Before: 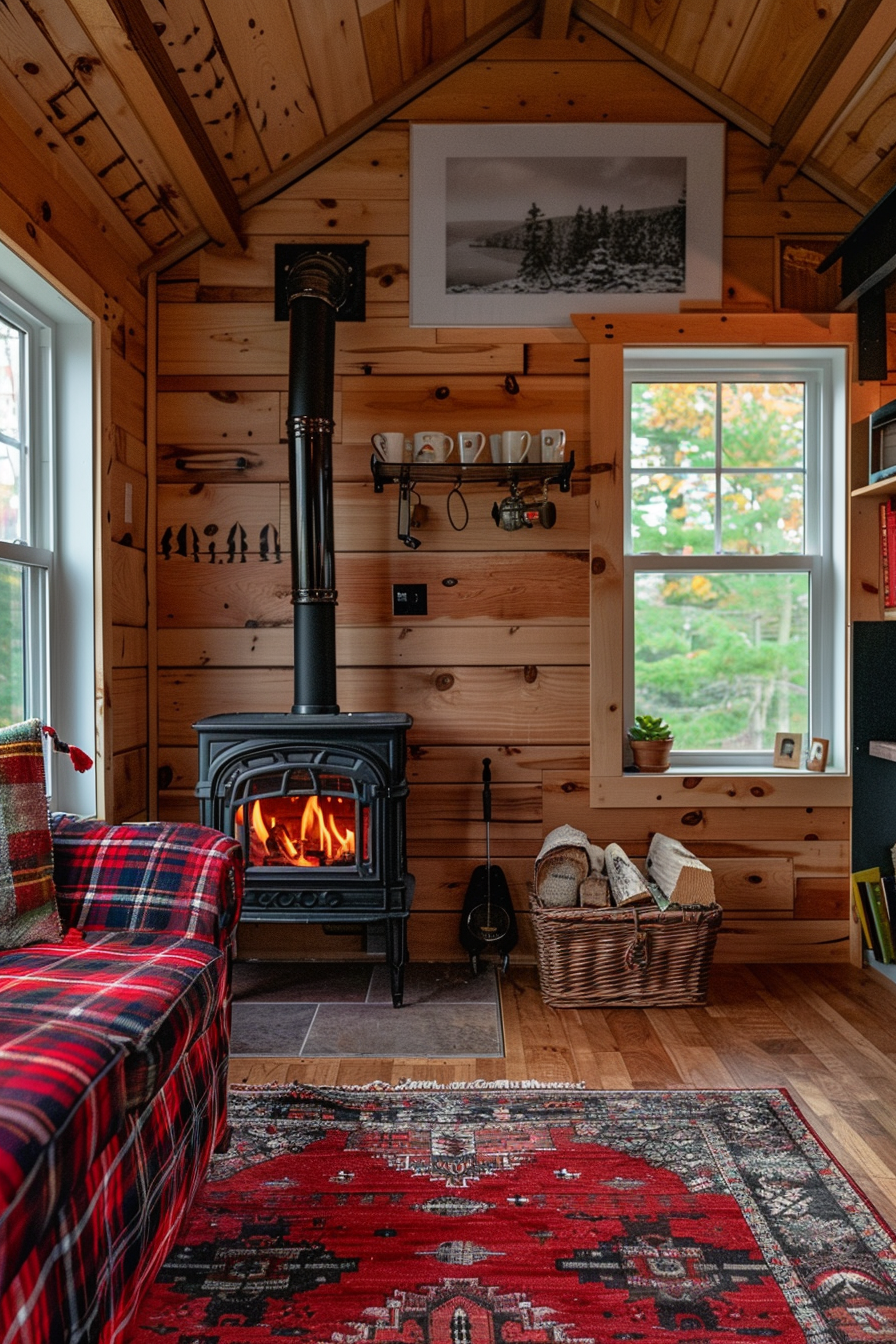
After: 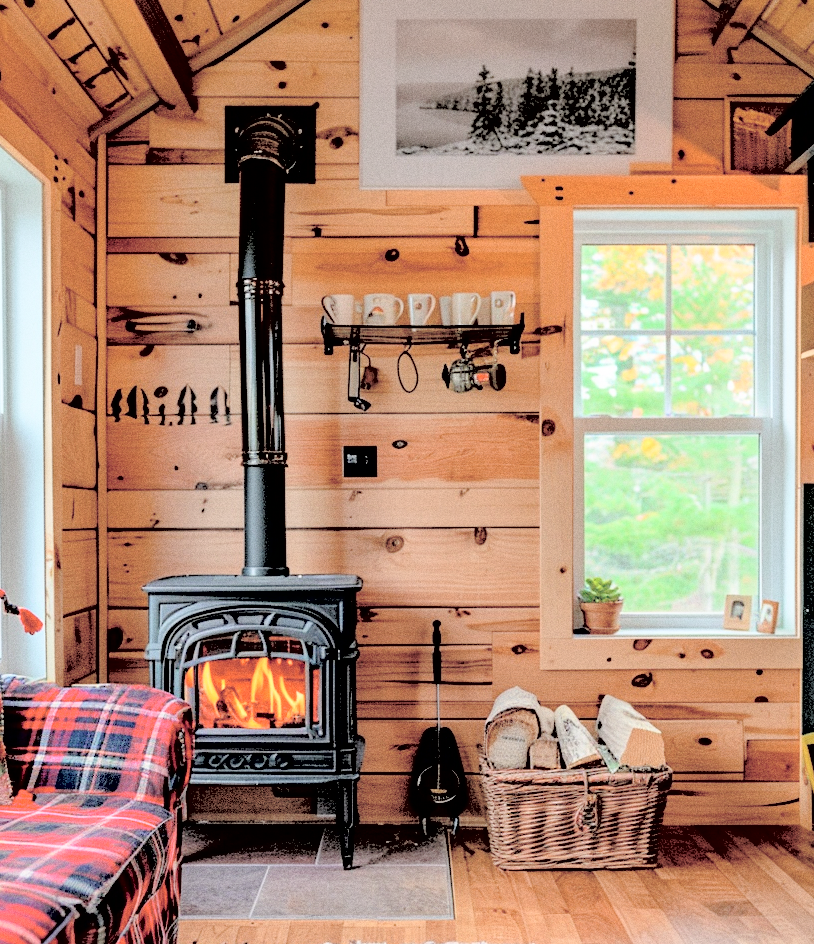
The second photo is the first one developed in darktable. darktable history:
crop: left 5.596%, top 10.314%, right 3.534%, bottom 19.395%
exposure: black level correction 0.009, compensate highlight preservation false
grain: coarseness 0.09 ISO
contrast brightness saturation: brightness 1
